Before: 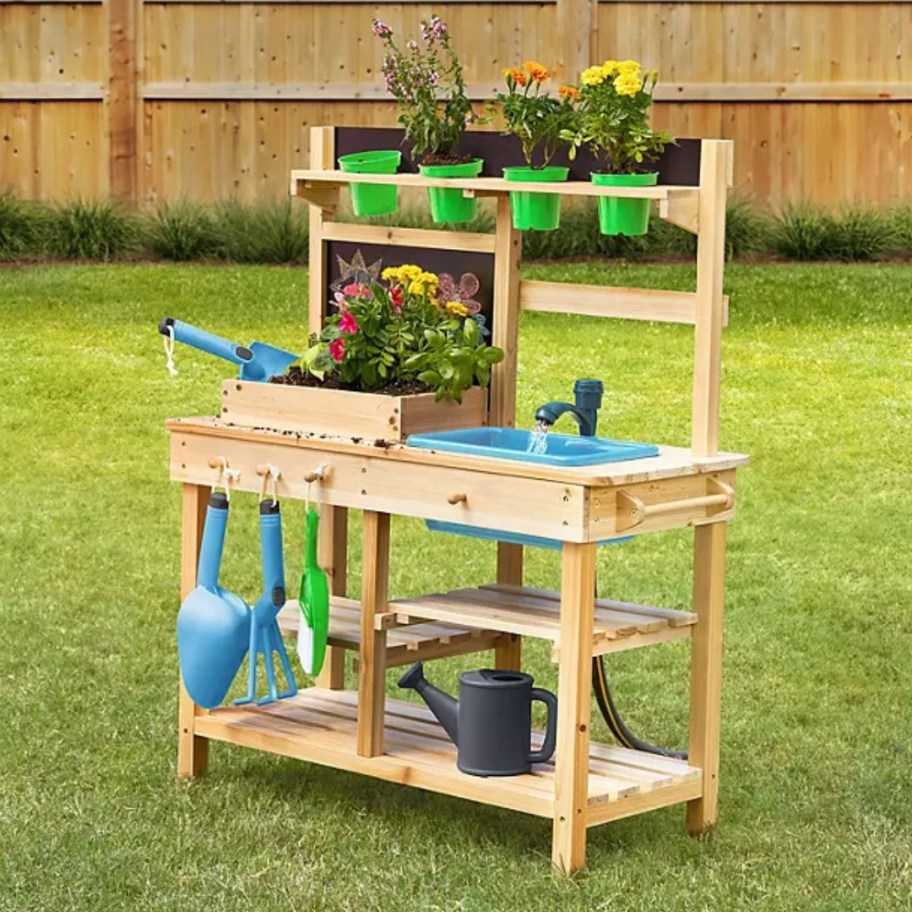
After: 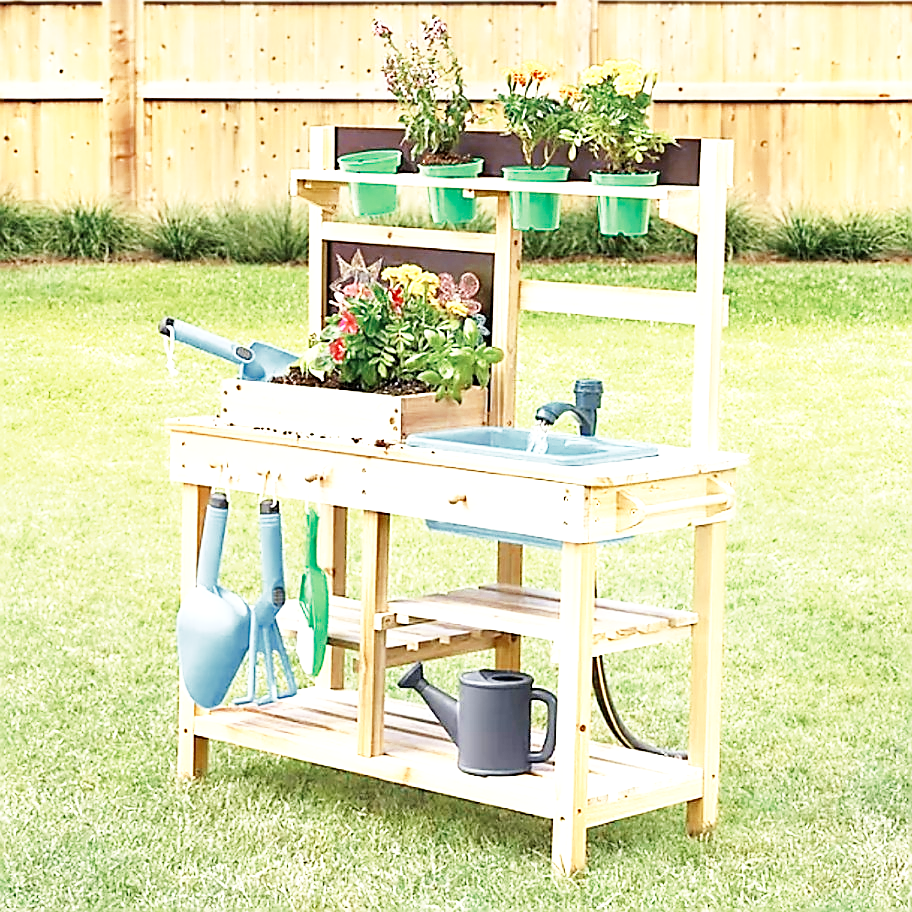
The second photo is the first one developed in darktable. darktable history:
exposure: black level correction 0, exposure 1.103 EV, compensate highlight preservation false
color zones: curves: ch0 [(0, 0.5) (0.125, 0.4) (0.25, 0.5) (0.375, 0.4) (0.5, 0.4) (0.625, 0.35) (0.75, 0.35) (0.875, 0.5)]; ch1 [(0, 0.35) (0.125, 0.45) (0.25, 0.35) (0.375, 0.35) (0.5, 0.35) (0.625, 0.35) (0.75, 0.45) (0.875, 0.35)]; ch2 [(0, 0.6) (0.125, 0.5) (0.25, 0.5) (0.375, 0.6) (0.5, 0.6) (0.625, 0.5) (0.75, 0.5) (0.875, 0.5)]
base curve: curves: ch0 [(0, 0) (0.005, 0.002) (0.15, 0.3) (0.4, 0.7) (0.75, 0.95) (1, 1)], preserve colors none
sharpen: radius 1.403, amount 1.236, threshold 0.695
